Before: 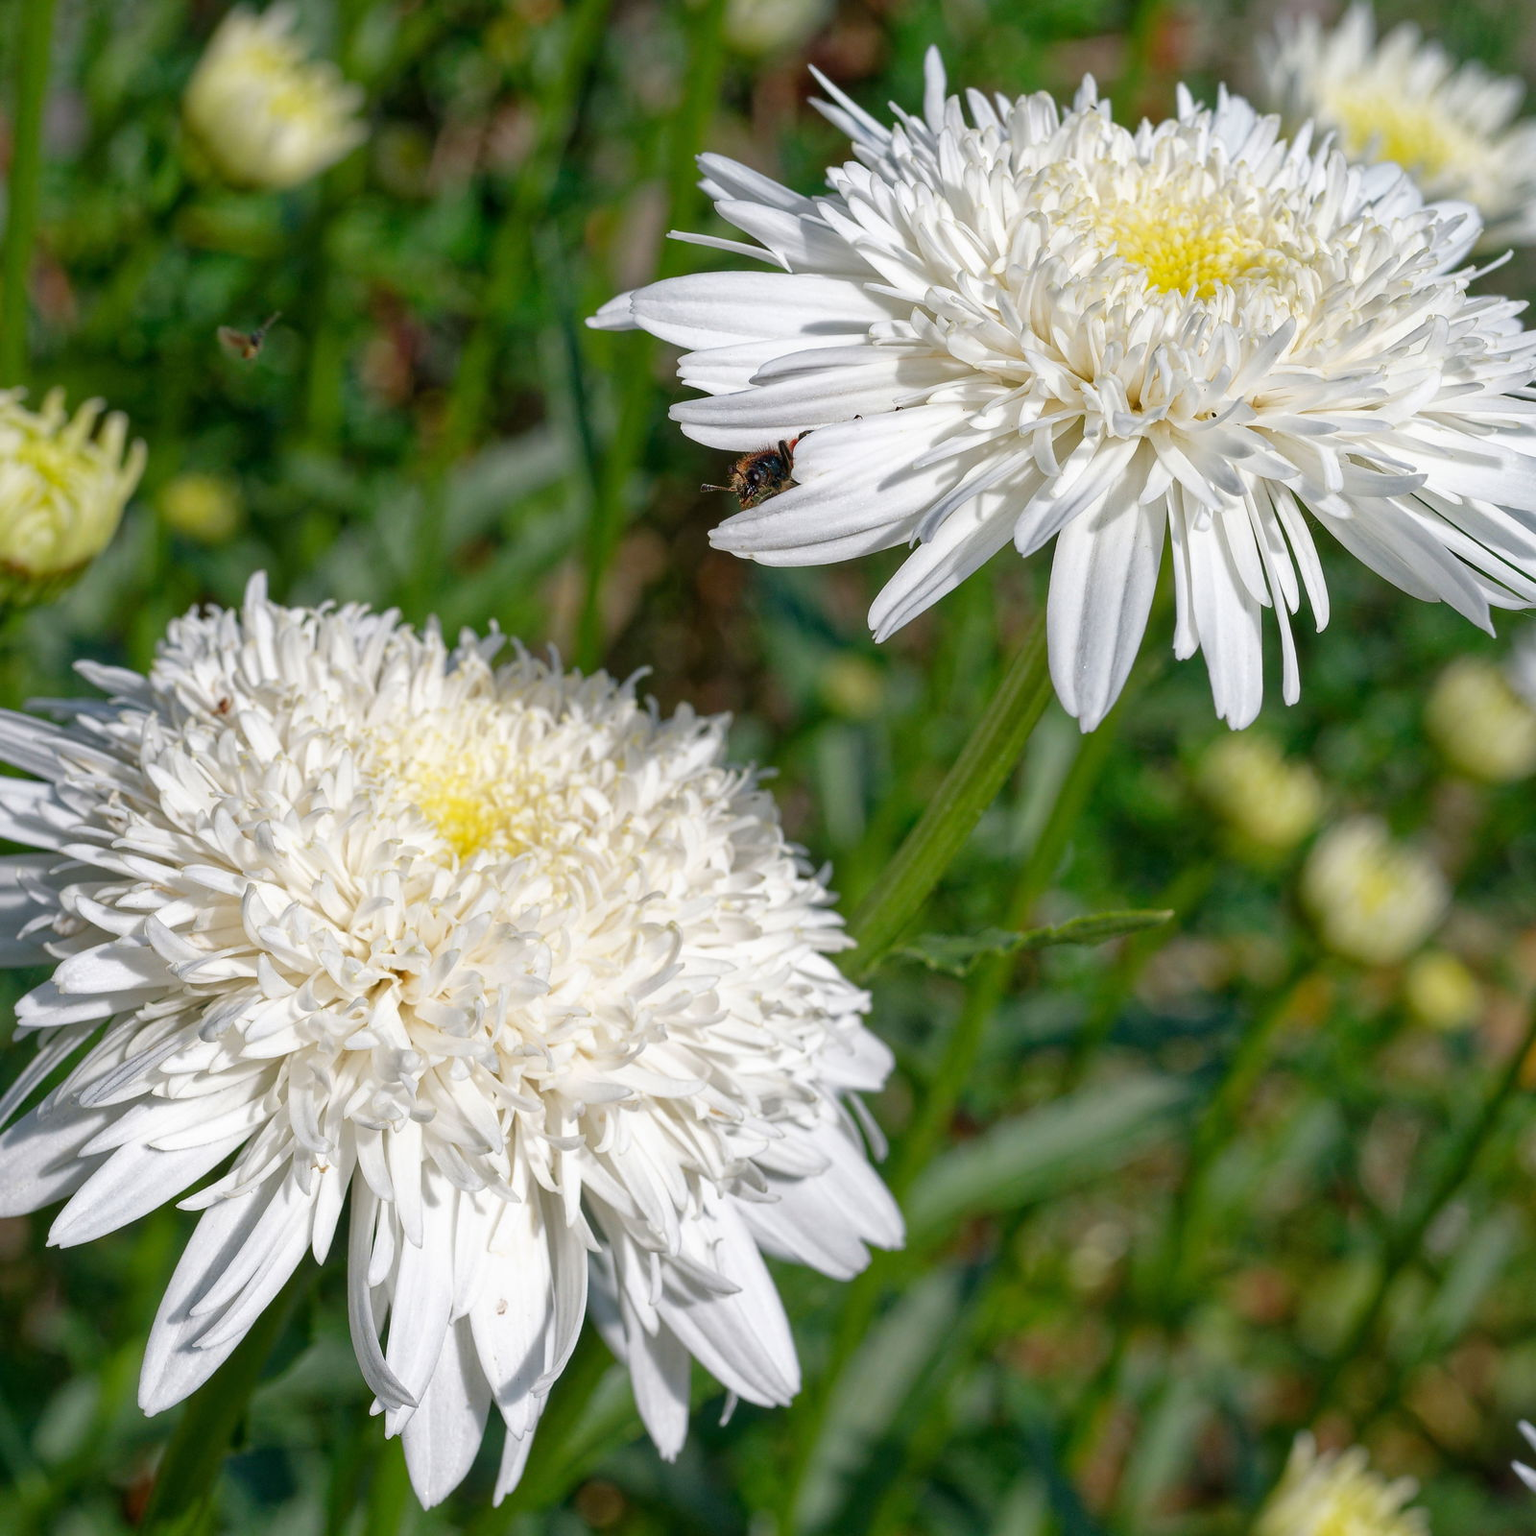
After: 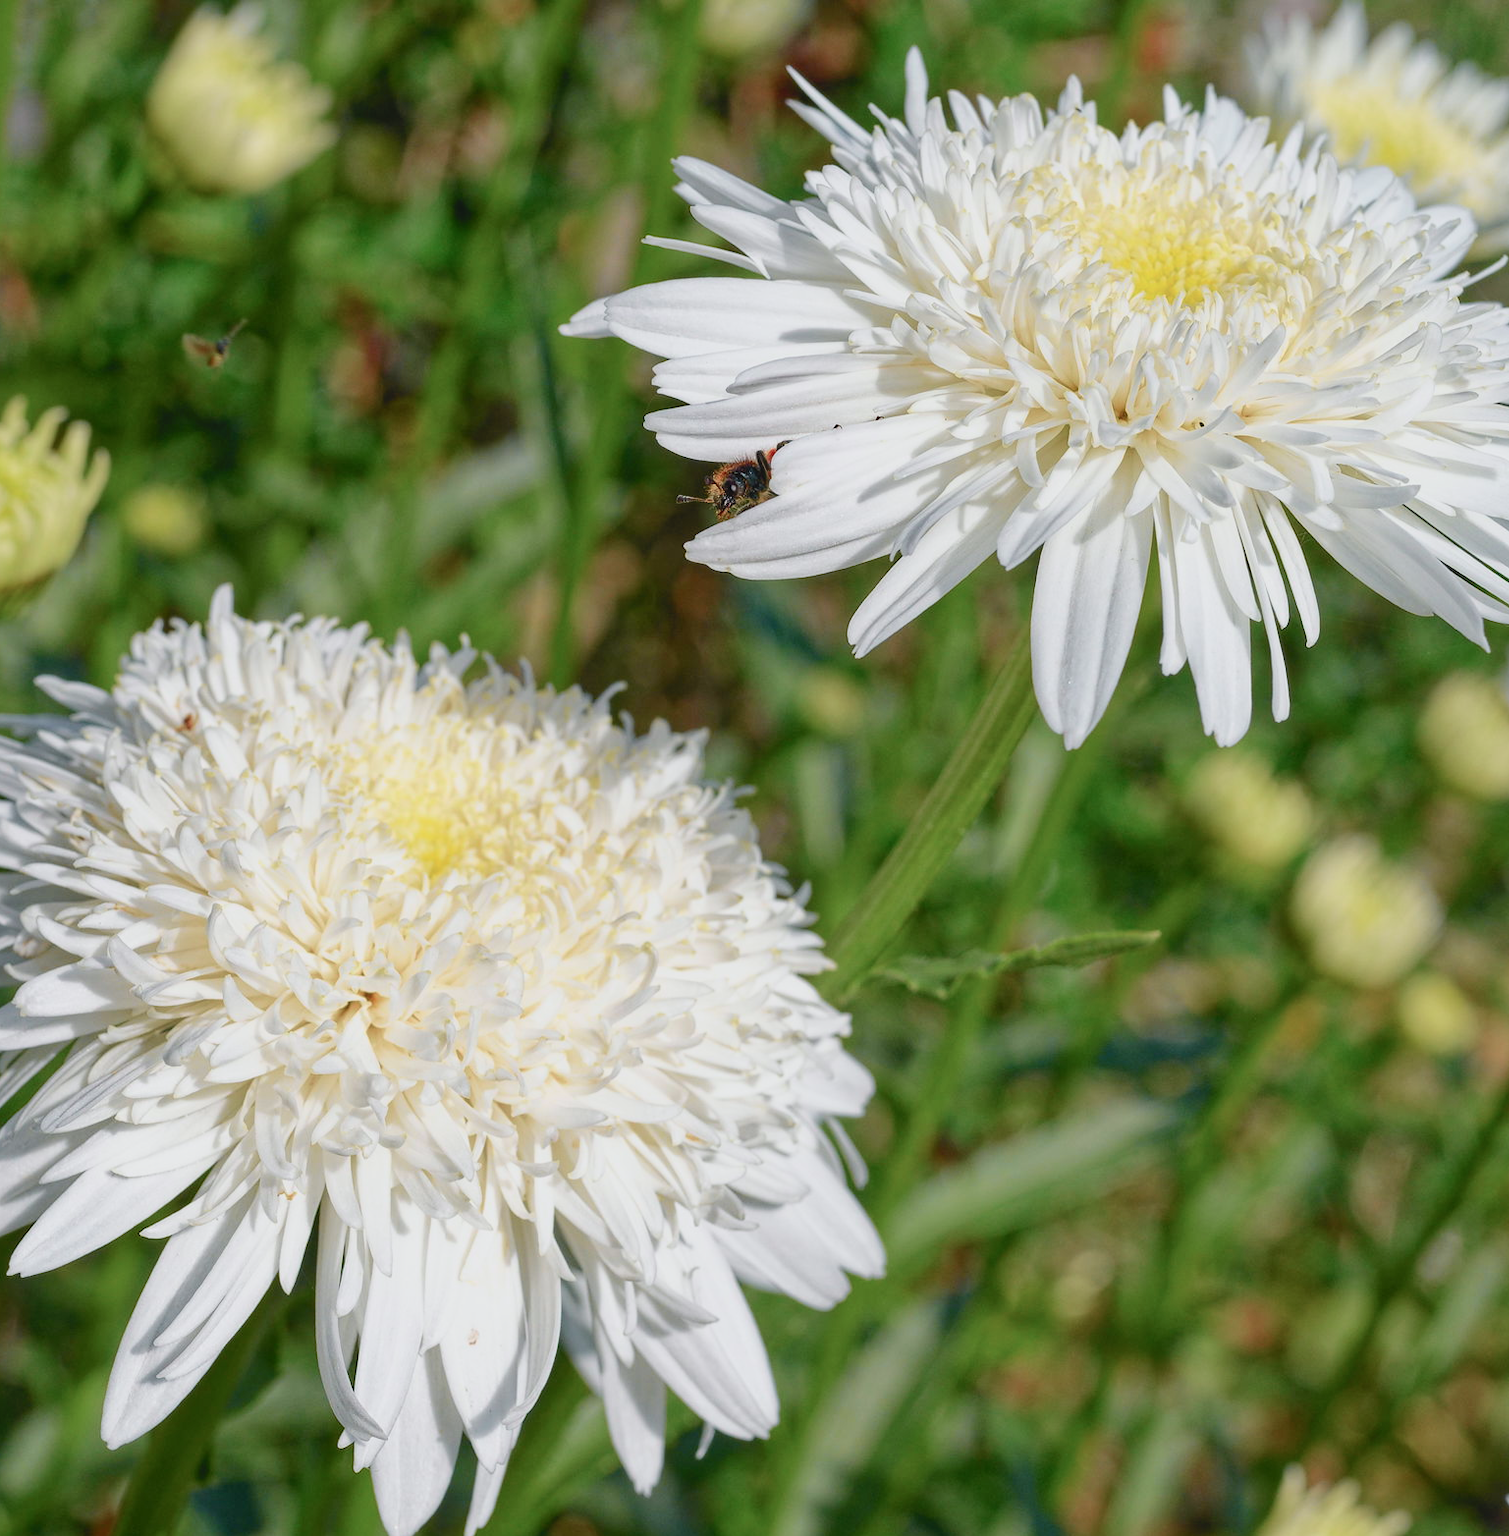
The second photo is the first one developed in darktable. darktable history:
tone curve: curves: ch0 [(0, 0) (0.058, 0.027) (0.214, 0.183) (0.304, 0.288) (0.51, 0.549) (0.658, 0.7) (0.741, 0.775) (0.844, 0.866) (0.986, 0.957)]; ch1 [(0, 0) (0.172, 0.123) (0.312, 0.296) (0.437, 0.429) (0.471, 0.469) (0.502, 0.5) (0.513, 0.515) (0.572, 0.603) (0.617, 0.653) (0.68, 0.724) (0.889, 0.924) (1, 1)]; ch2 [(0, 0) (0.411, 0.424) (0.489, 0.49) (0.502, 0.5) (0.517, 0.519) (0.549, 0.578) (0.604, 0.628) (0.693, 0.686) (1, 1)], color space Lab, independent channels, preserve colors none
contrast brightness saturation: contrast -0.143, brightness 0.052, saturation -0.119
crop and rotate: left 2.601%, right 1.336%, bottom 2.197%
